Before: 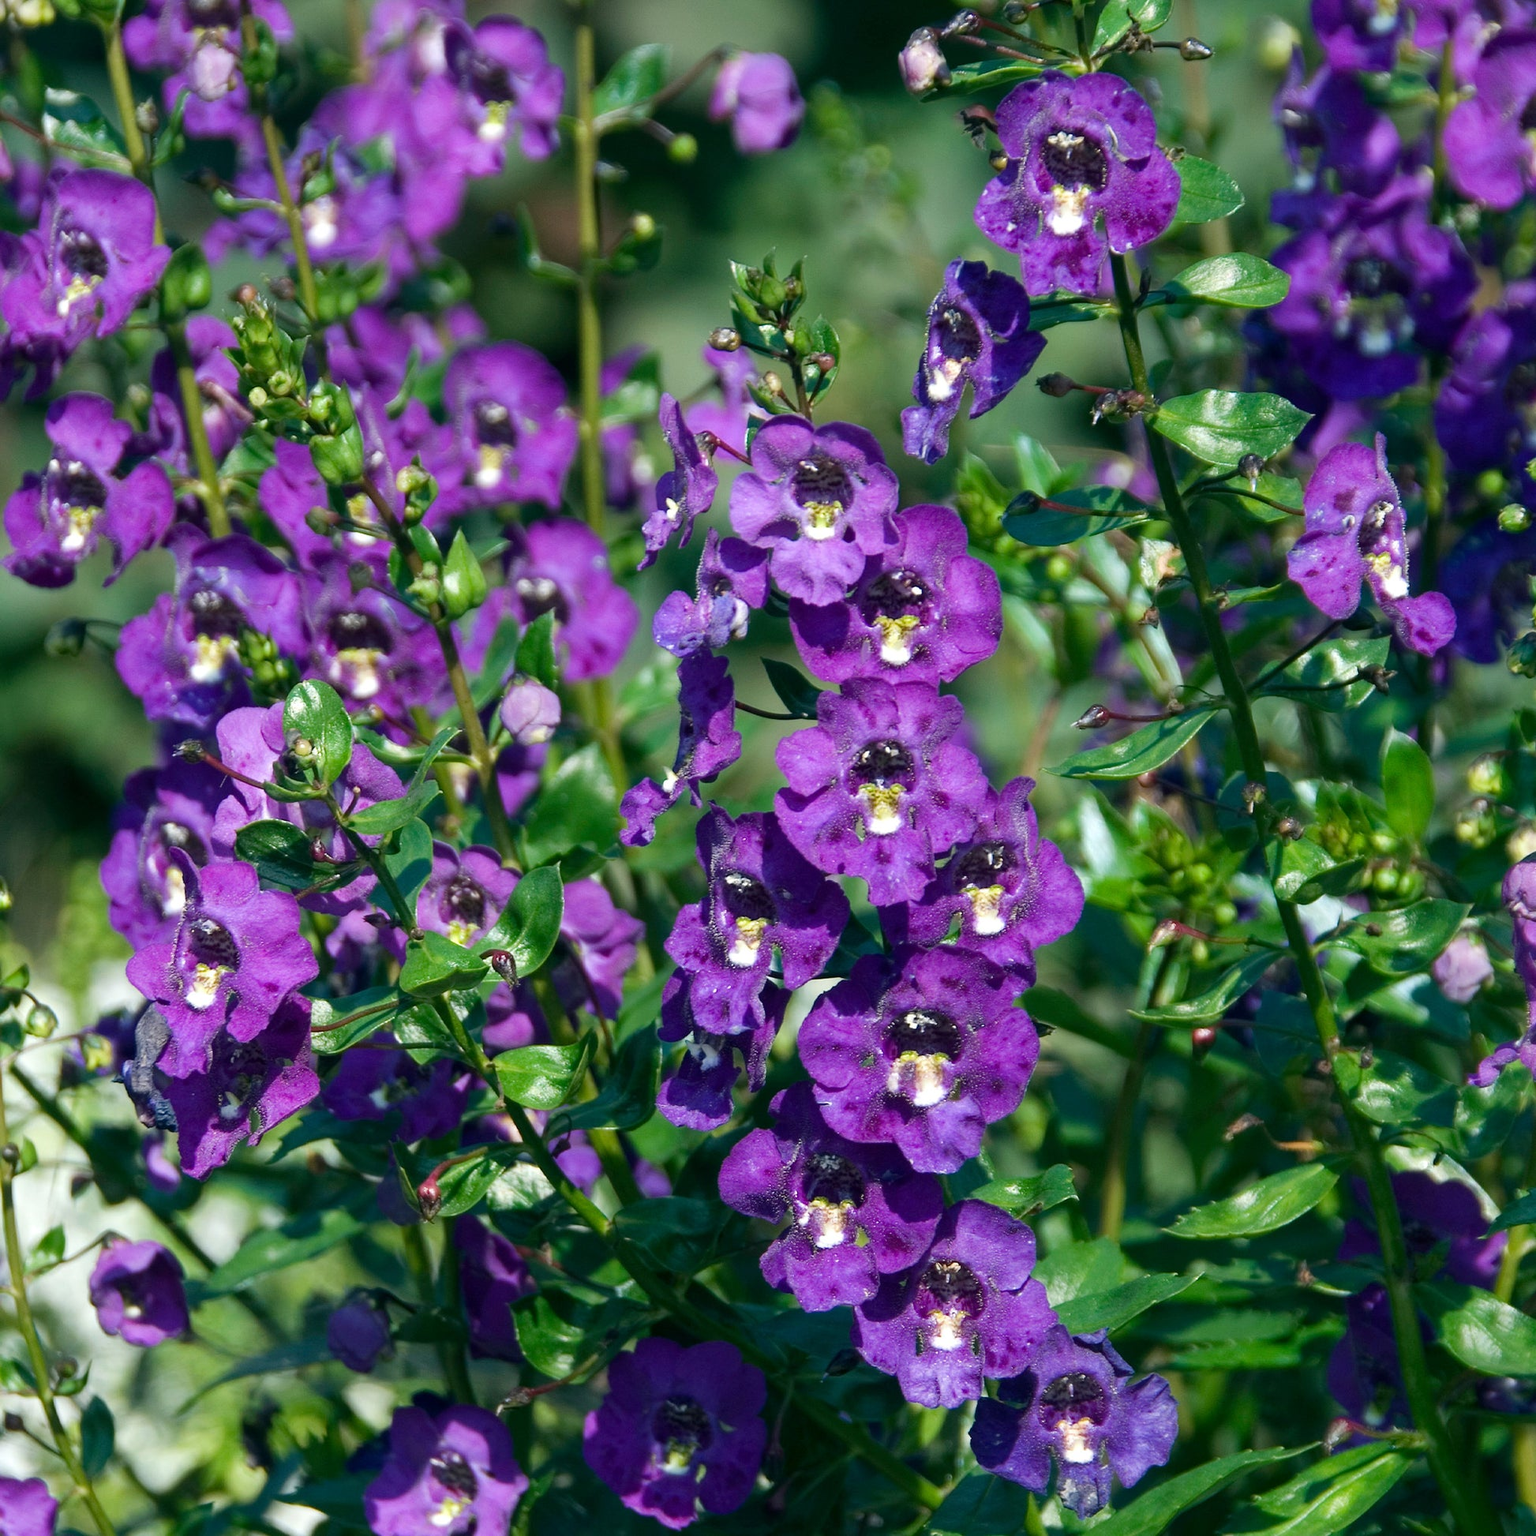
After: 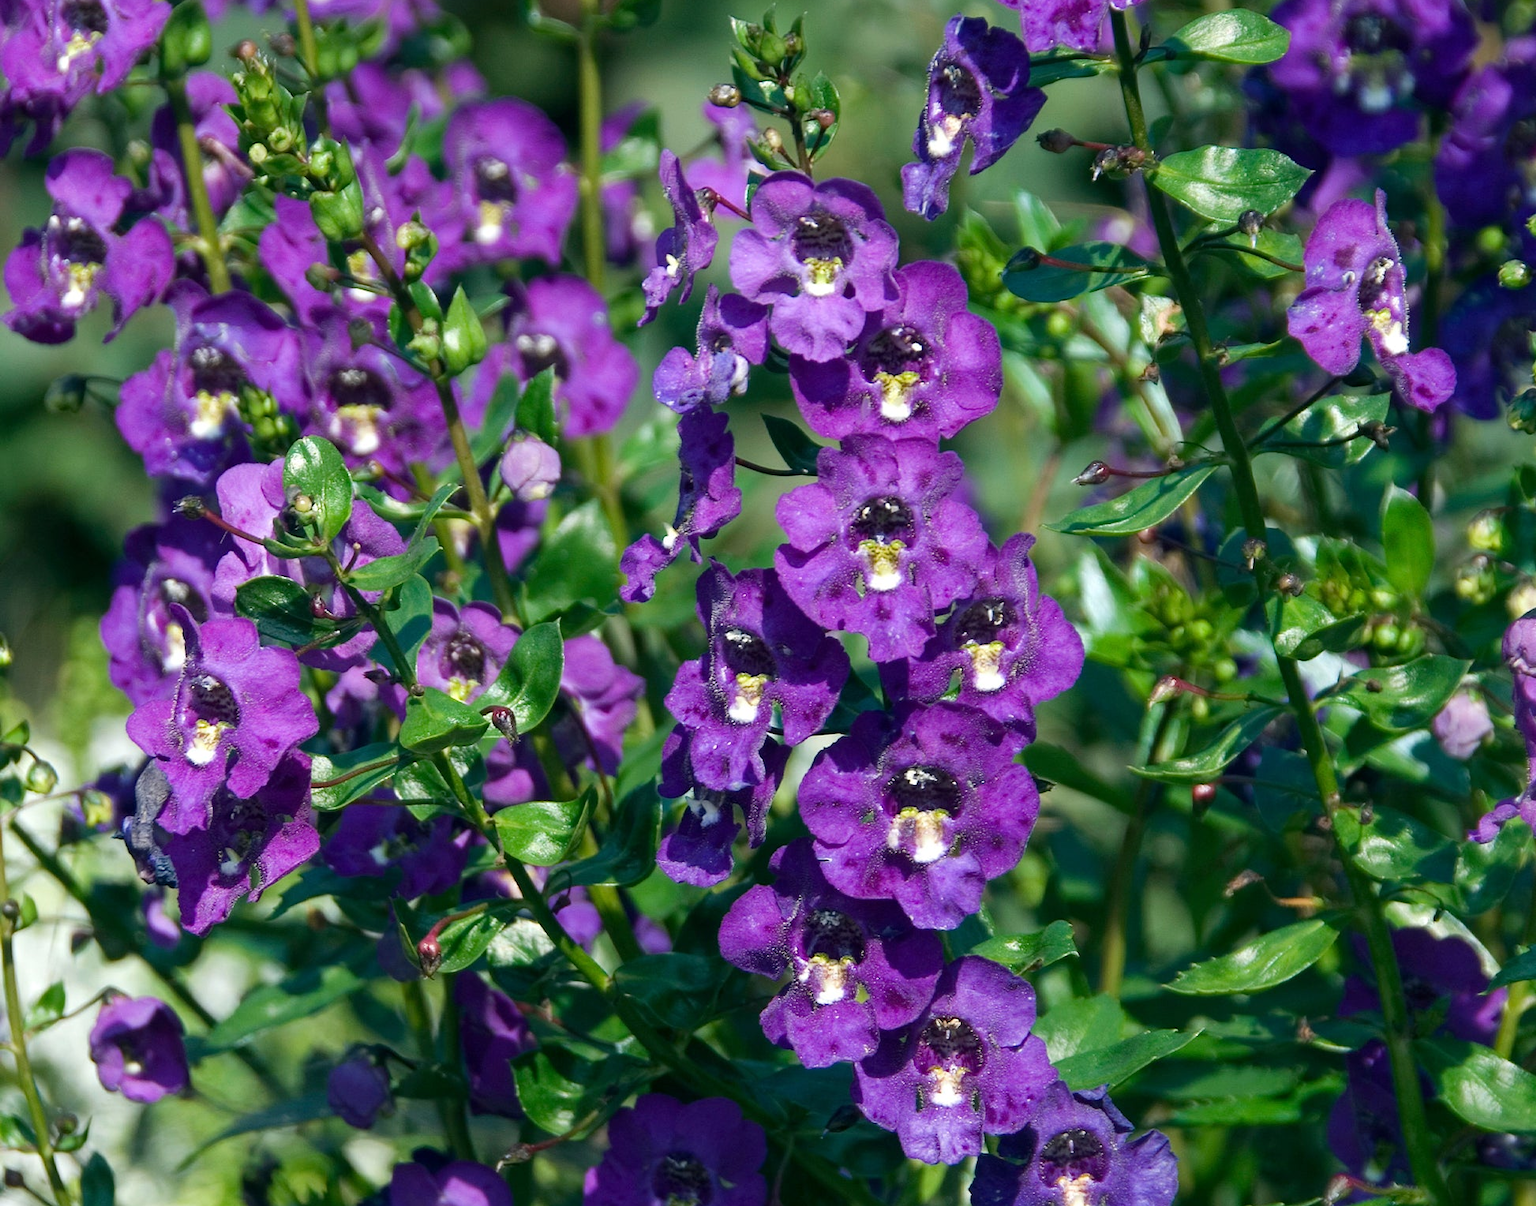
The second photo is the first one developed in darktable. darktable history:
crop and rotate: top 15.883%, bottom 5.511%
